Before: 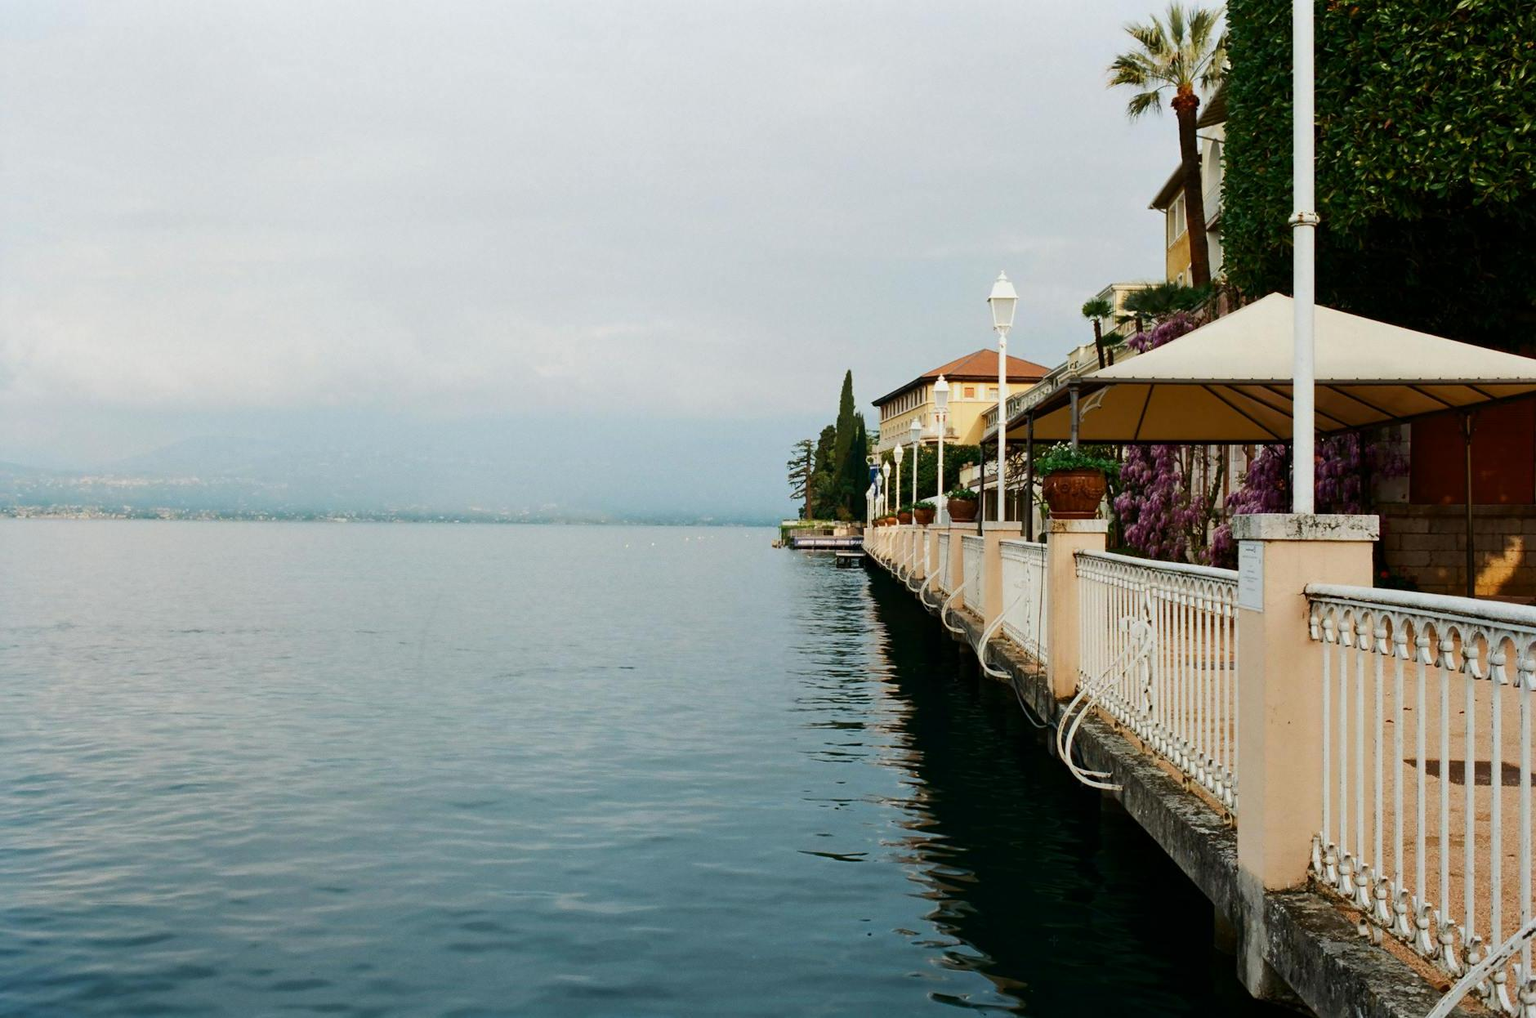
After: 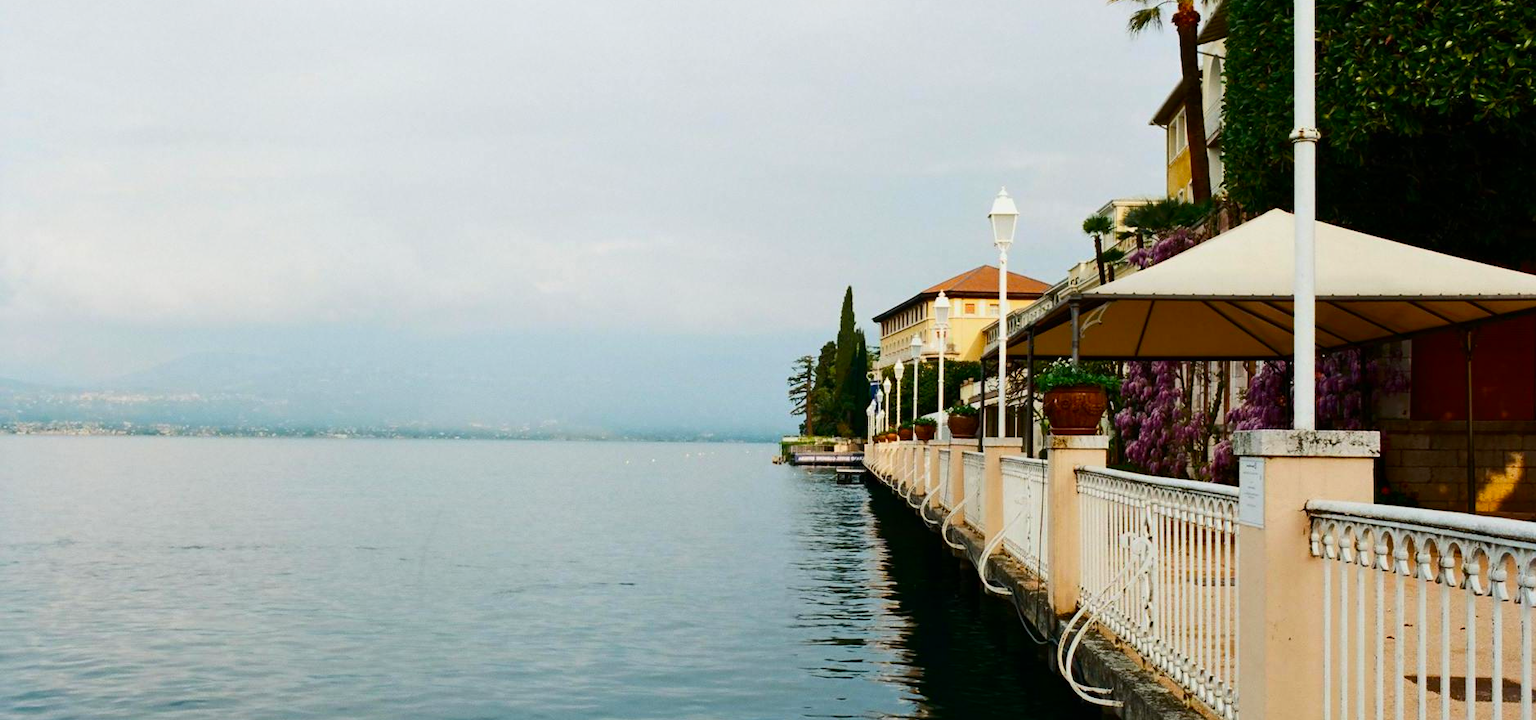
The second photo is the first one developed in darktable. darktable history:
color balance: output saturation 120%
crop and rotate: top 8.293%, bottom 20.996%
exposure: black level correction 0, compensate exposure bias true, compensate highlight preservation false
white balance: emerald 1
contrast brightness saturation: contrast 0.14
